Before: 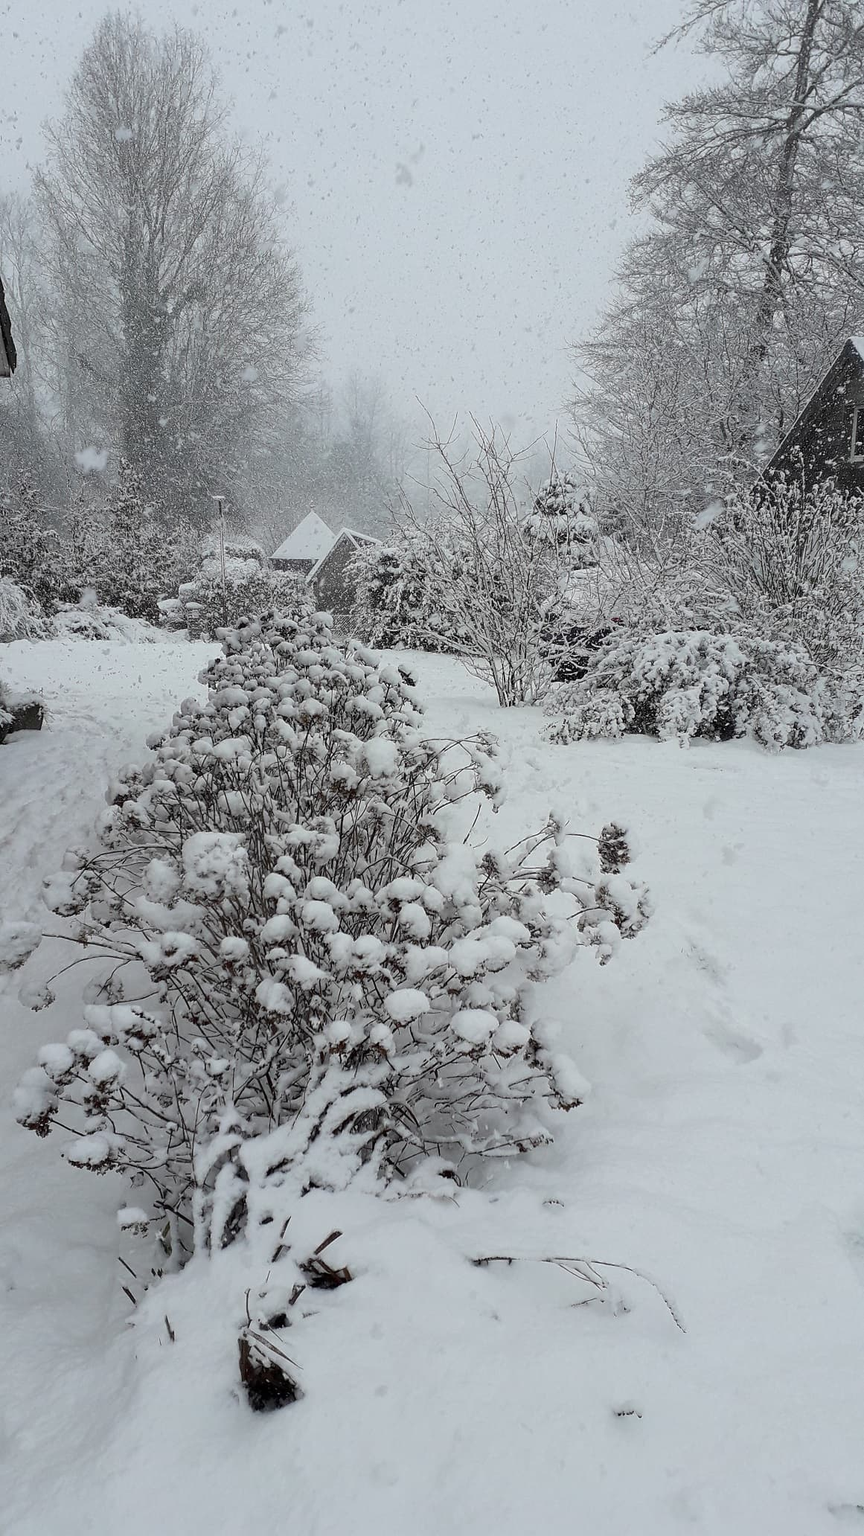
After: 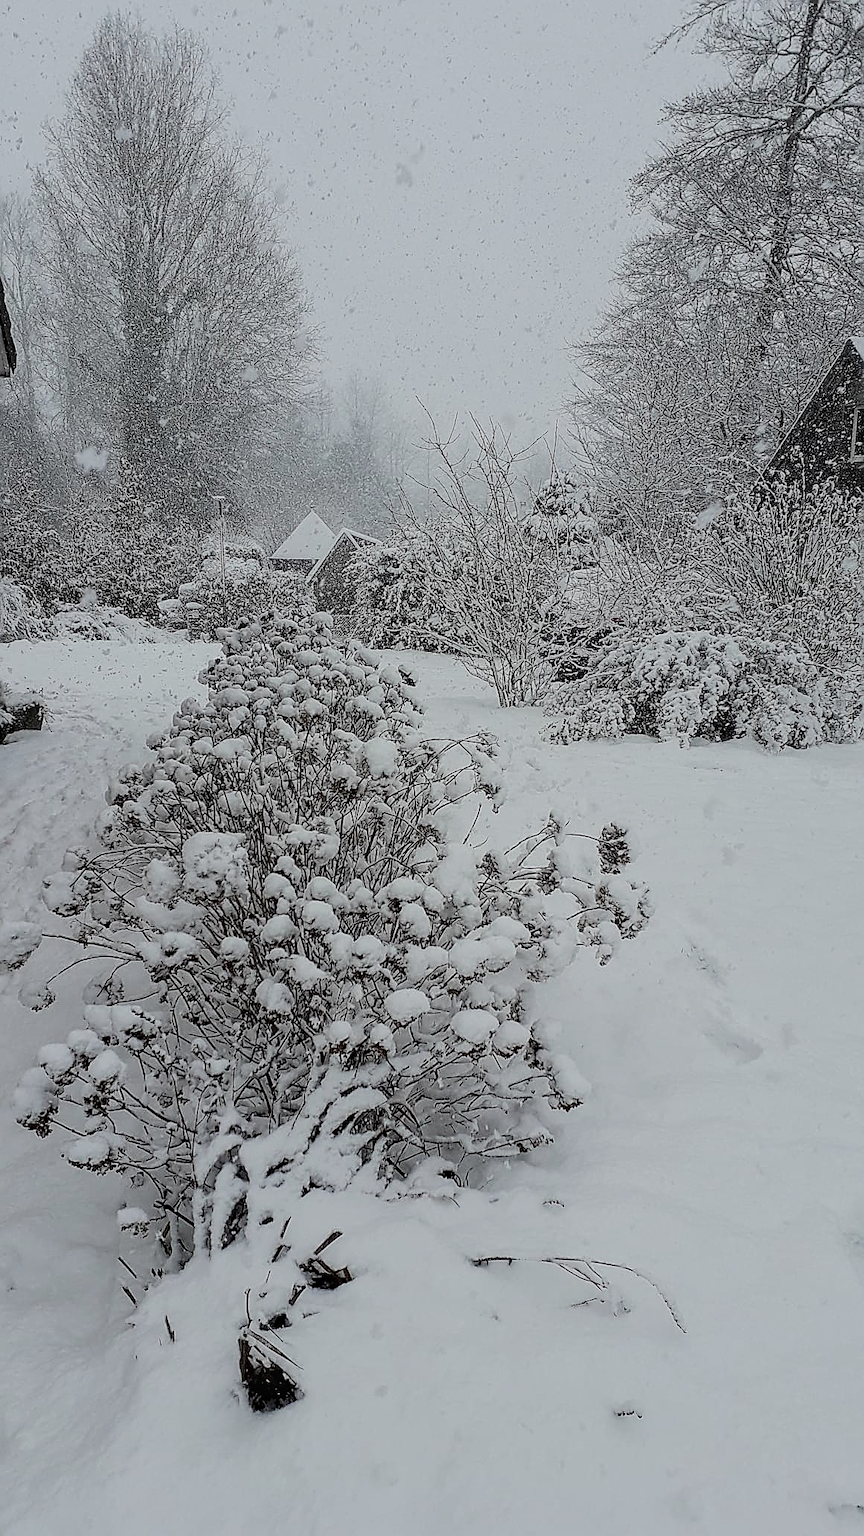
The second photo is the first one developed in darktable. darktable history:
filmic rgb: black relative exposure -7.65 EV, white relative exposure 4.56 EV, hardness 3.61
local contrast: on, module defaults
sharpen: radius 1.685, amount 1.294
tone equalizer: on, module defaults
